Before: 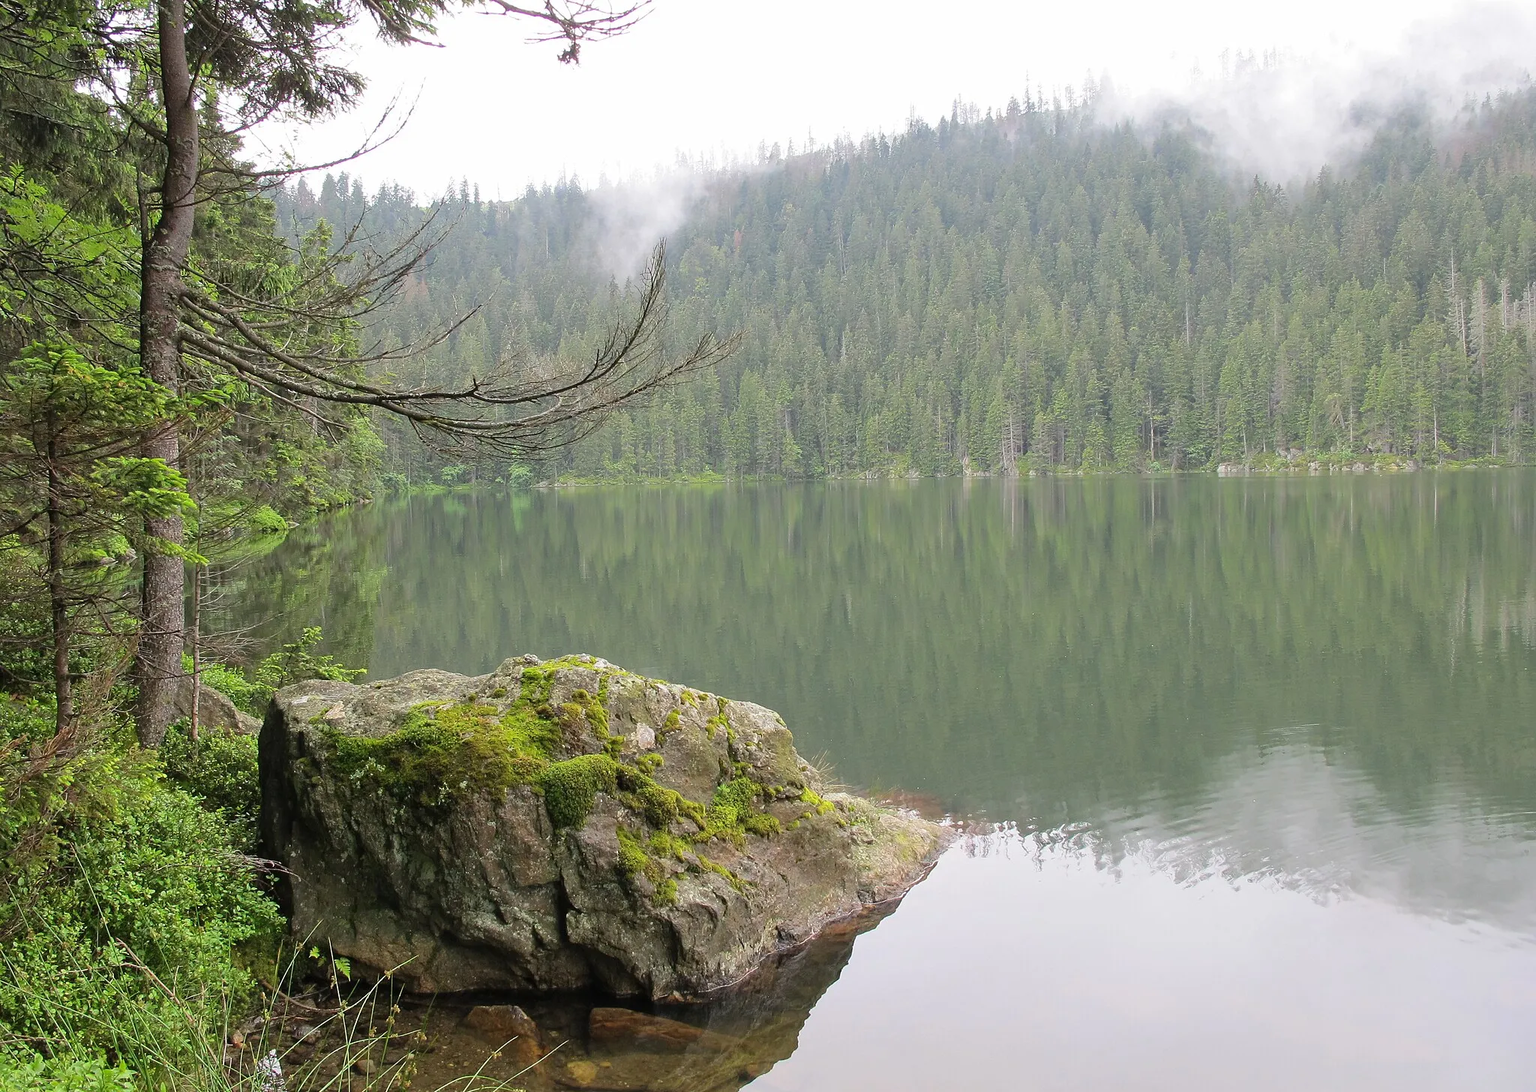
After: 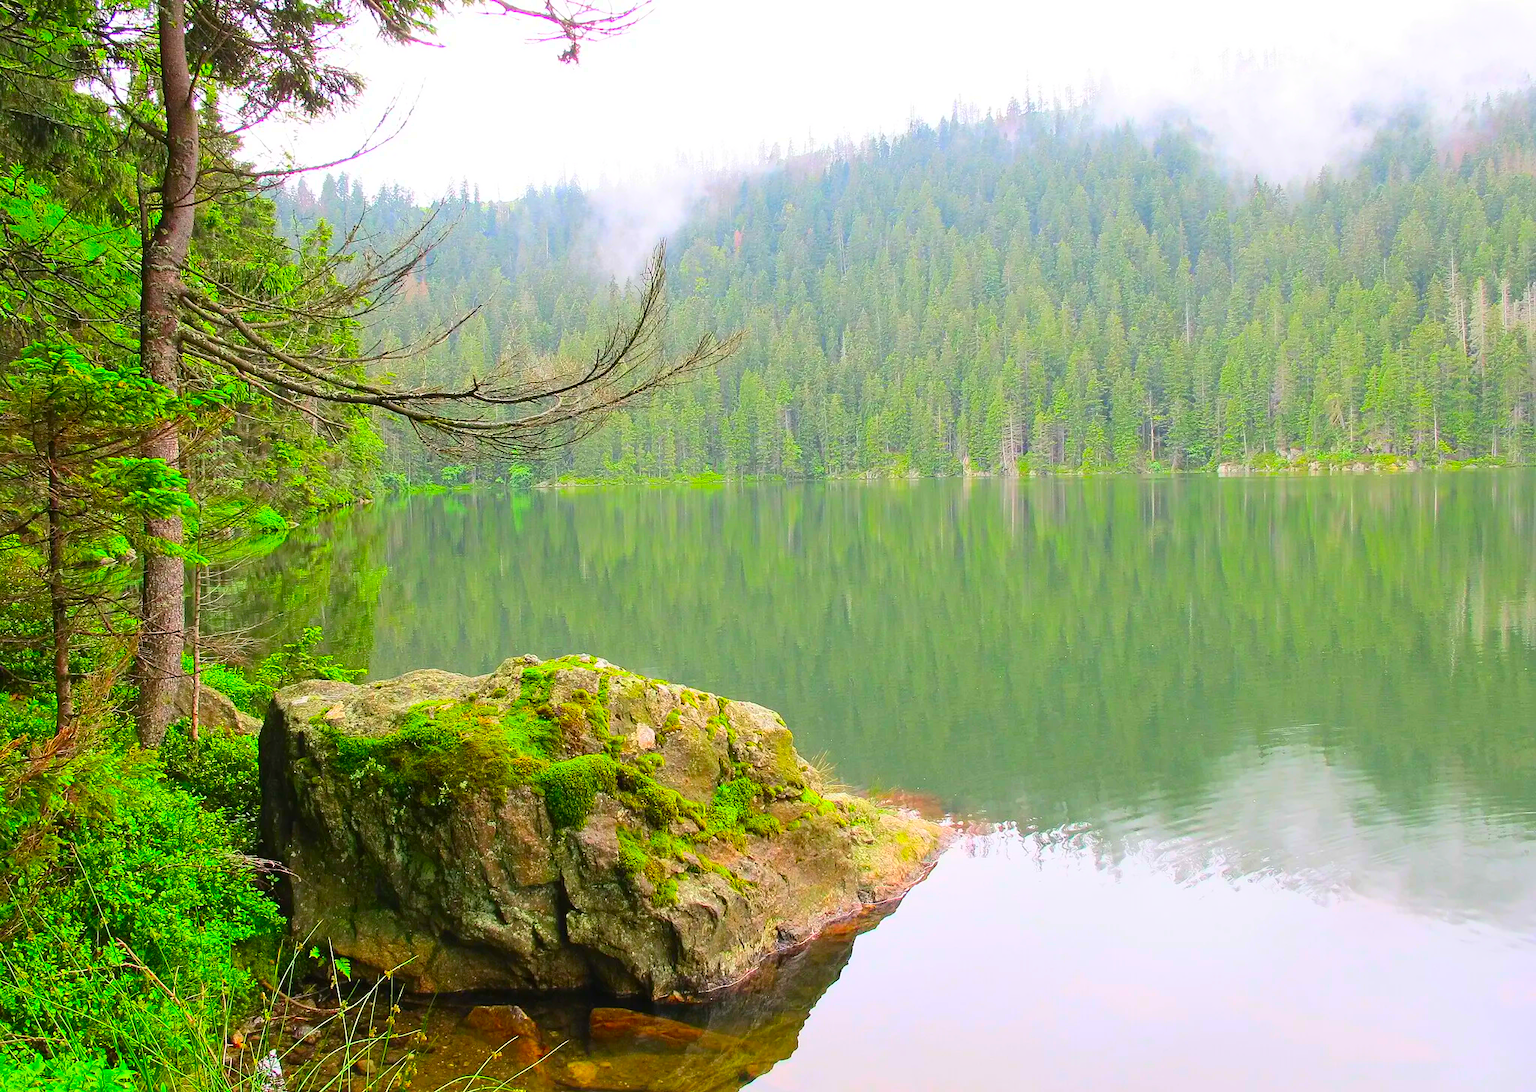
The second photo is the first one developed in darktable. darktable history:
contrast brightness saturation: contrast 0.201, brightness 0.161, saturation 0.224
color correction: highlights b* -0.043, saturation 2.15
